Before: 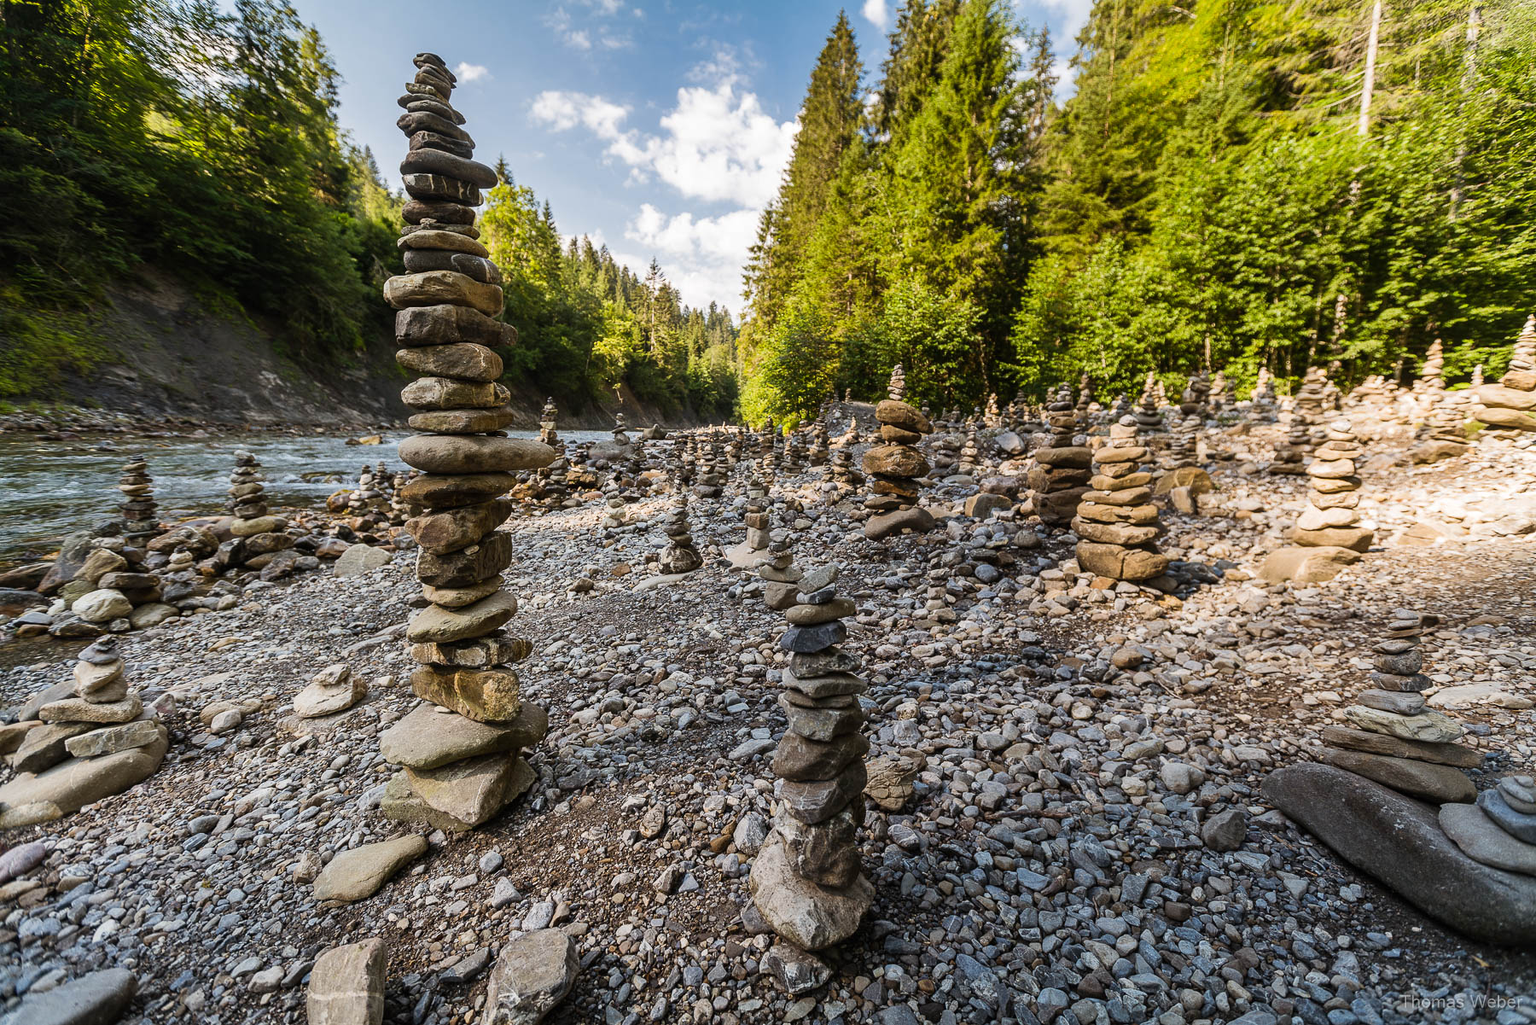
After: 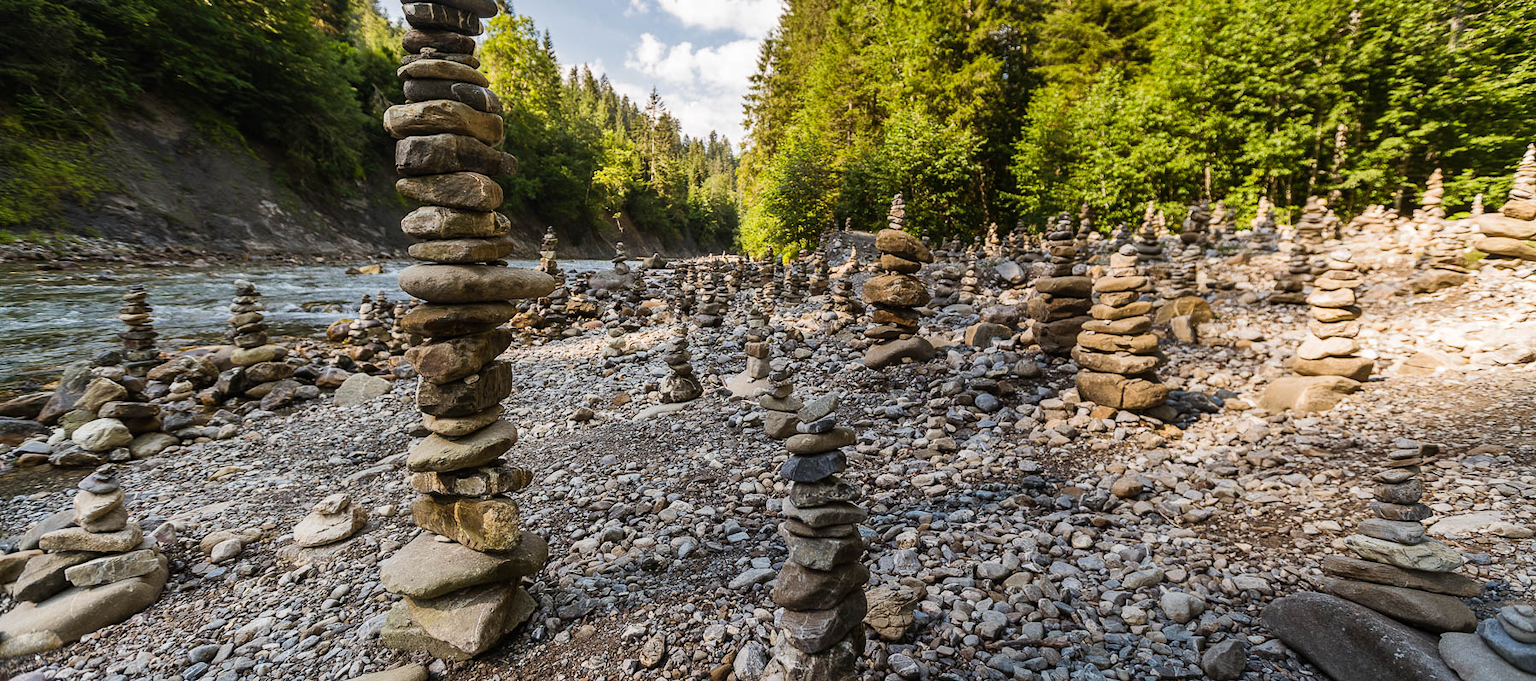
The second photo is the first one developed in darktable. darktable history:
white balance: red 1, blue 1
crop: top 16.727%, bottom 16.727%
